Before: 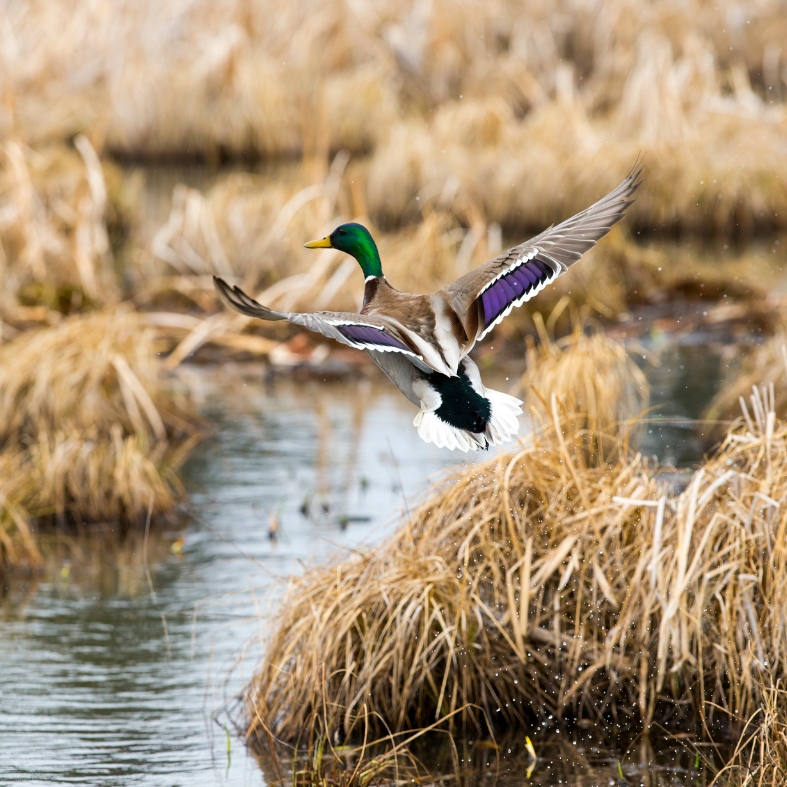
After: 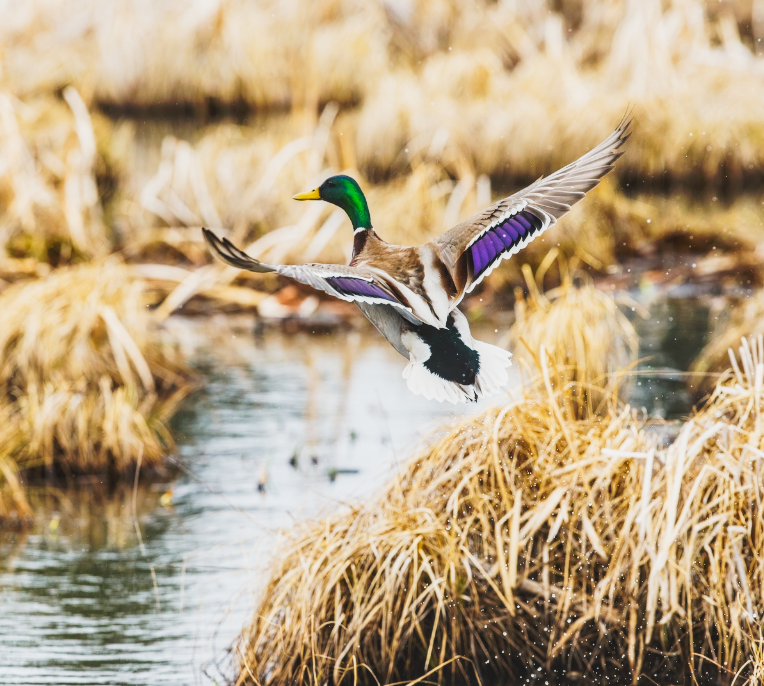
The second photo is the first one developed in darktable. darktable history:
tone curve: curves: ch0 [(0, 0) (0.003, 0.004) (0.011, 0.015) (0.025, 0.034) (0.044, 0.061) (0.069, 0.095) (0.1, 0.137) (0.136, 0.186) (0.177, 0.243) (0.224, 0.307) (0.277, 0.416) (0.335, 0.533) (0.399, 0.641) (0.468, 0.748) (0.543, 0.829) (0.623, 0.886) (0.709, 0.924) (0.801, 0.951) (0.898, 0.975) (1, 1)], preserve colors none
crop: left 1.507%, top 6.147%, right 1.379%, bottom 6.637%
exposure: black level correction -0.016, exposure -1.018 EV, compensate highlight preservation false
local contrast: on, module defaults
